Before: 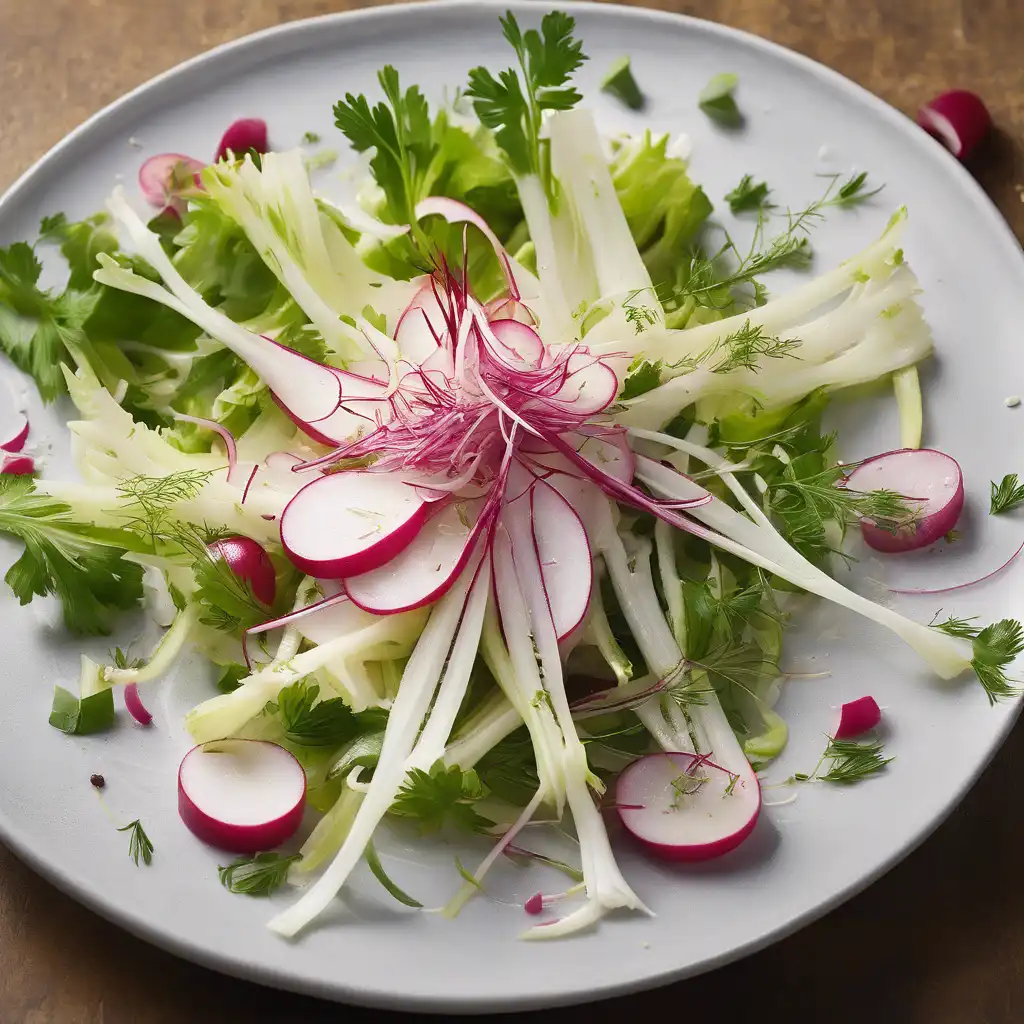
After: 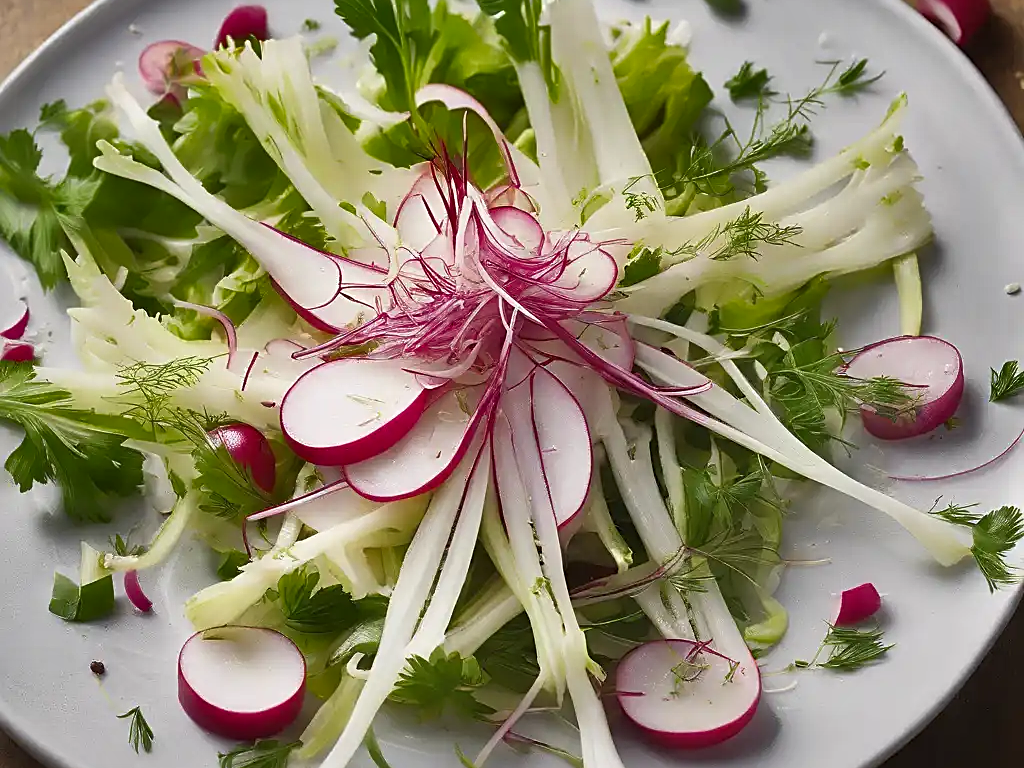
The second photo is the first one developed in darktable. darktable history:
crop: top 11.037%, bottom 13.938%
sharpen: on, module defaults
shadows and highlights: shadows 24.74, highlights -77.63, soften with gaussian
exposure: compensate highlight preservation false
